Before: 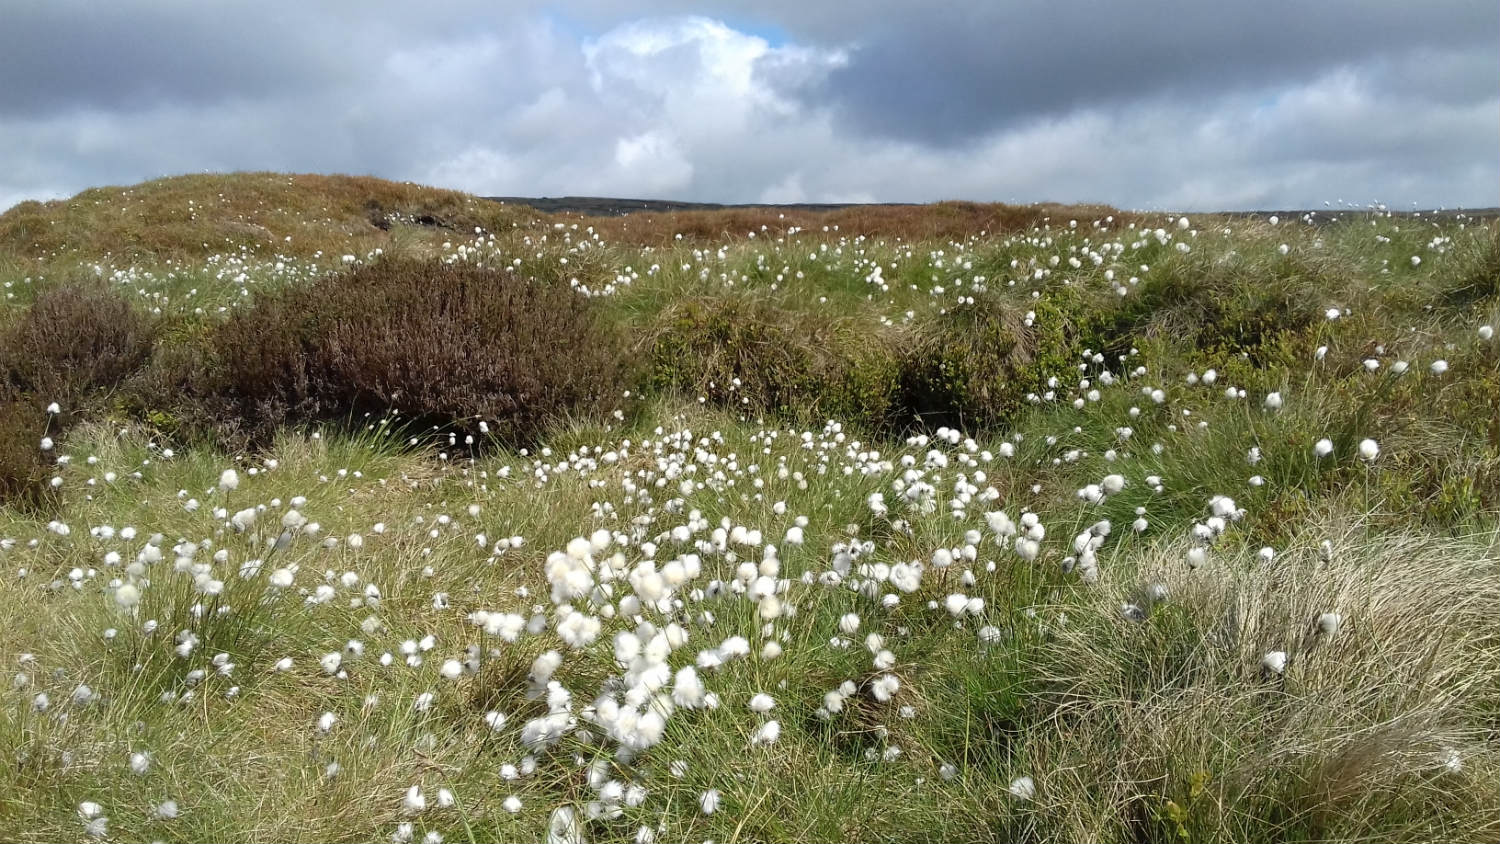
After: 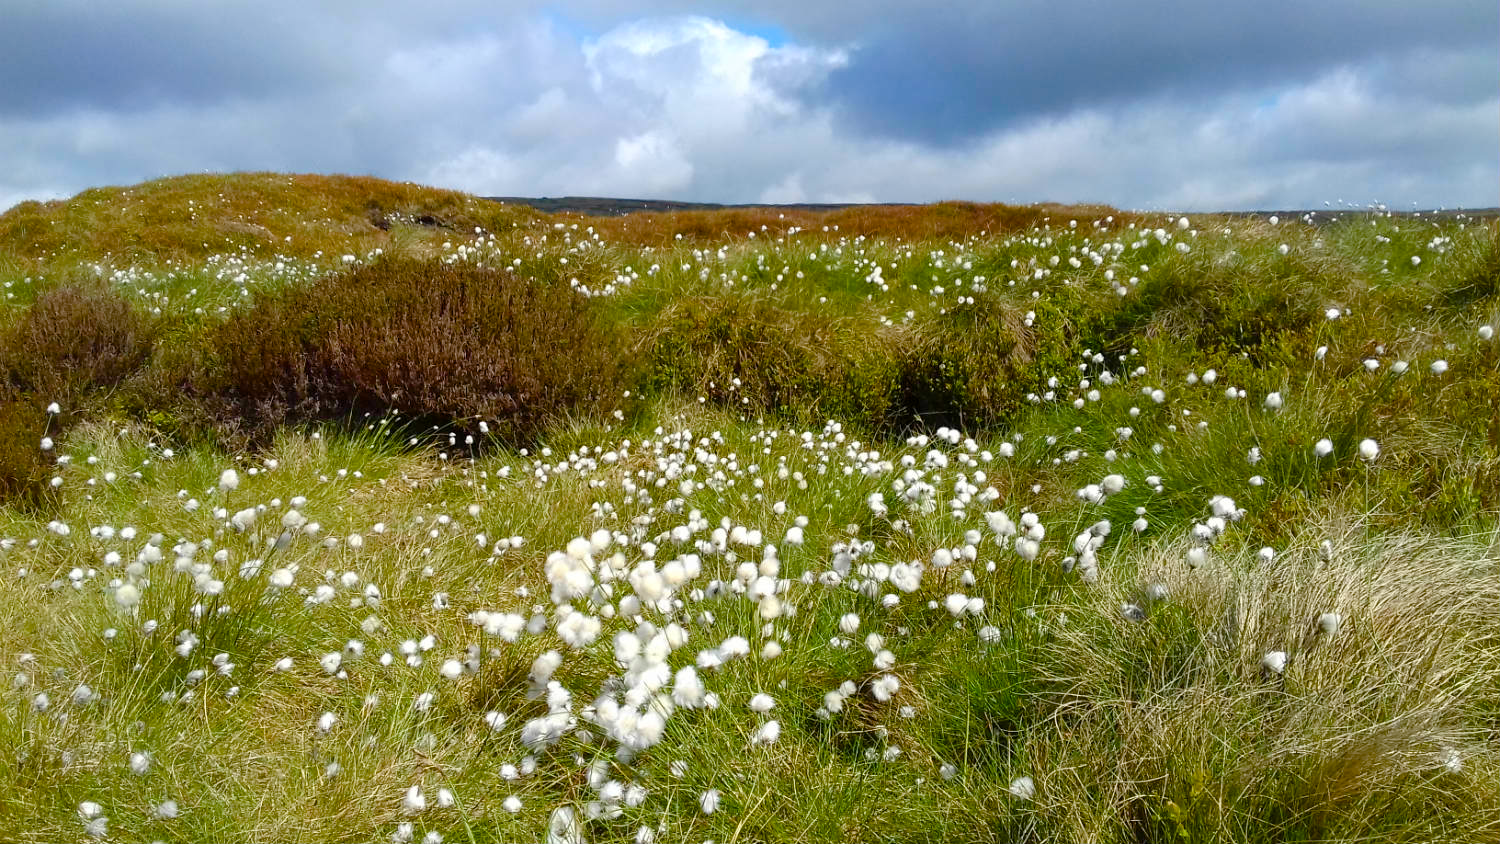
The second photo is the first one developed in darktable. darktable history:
color balance rgb: linear chroma grading › global chroma 15.243%, perceptual saturation grading › global saturation 25.142%, perceptual saturation grading › highlights -50.095%, perceptual saturation grading › shadows 30.076%, global vibrance 50.574%
